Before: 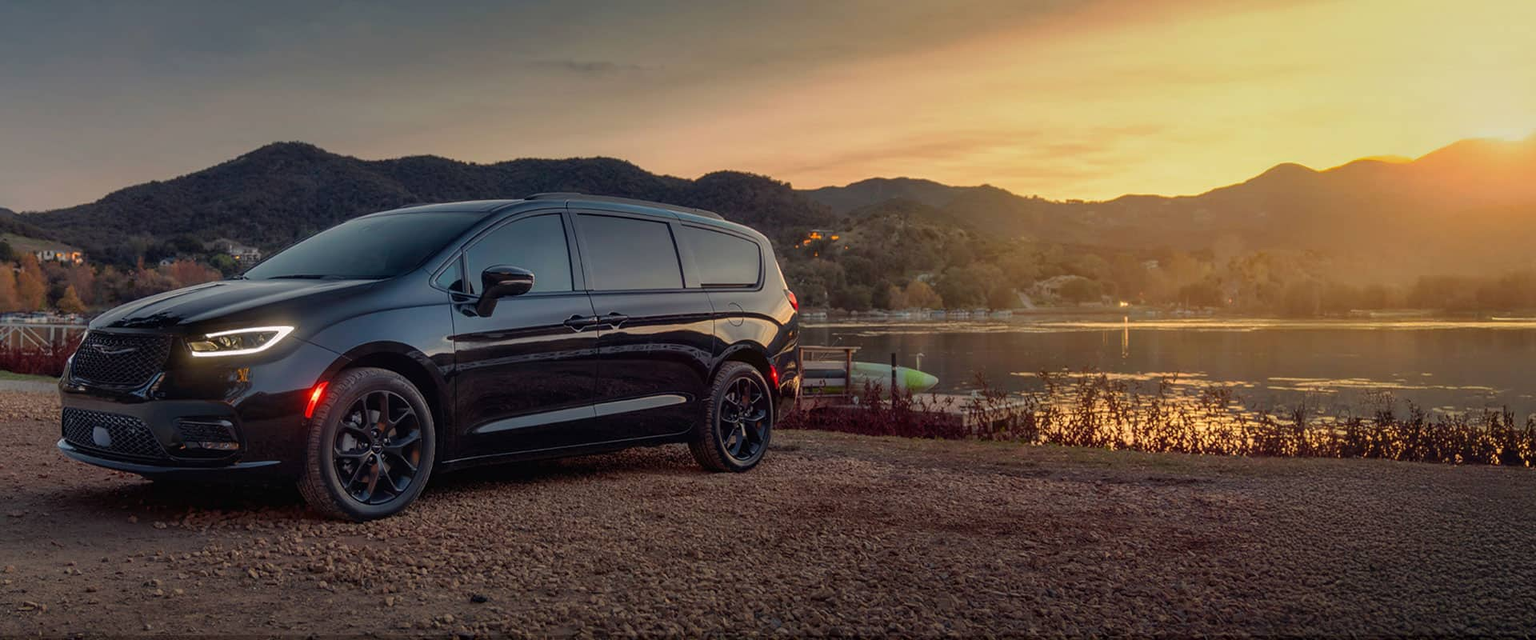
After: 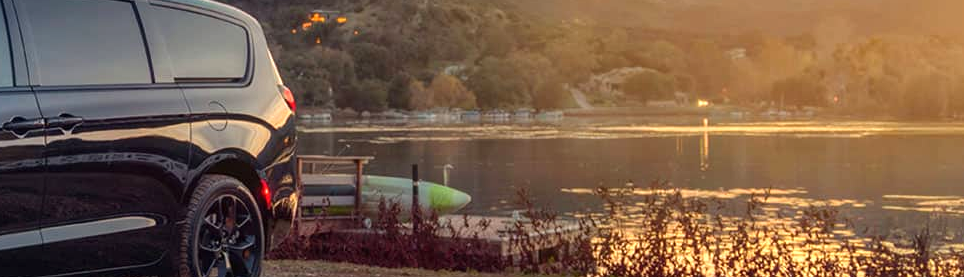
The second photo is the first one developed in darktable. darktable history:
crop: left 36.607%, top 34.735%, right 13.146%, bottom 30.611%
exposure: black level correction 0, exposure 0.6 EV, compensate highlight preservation false
